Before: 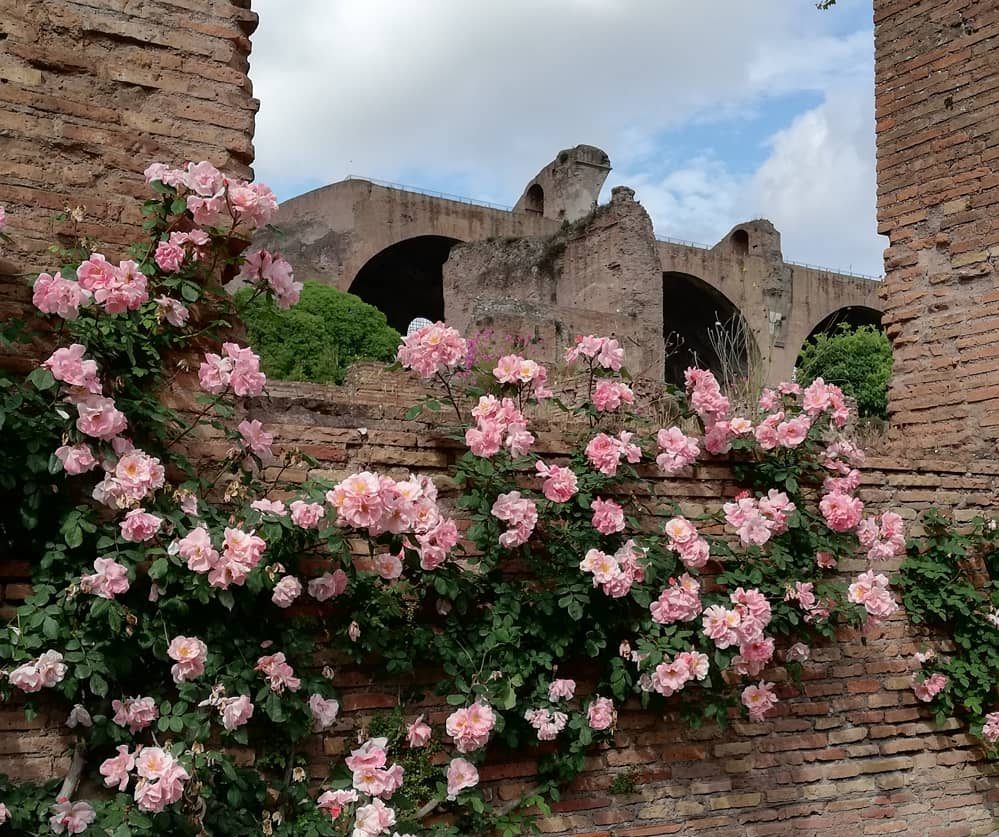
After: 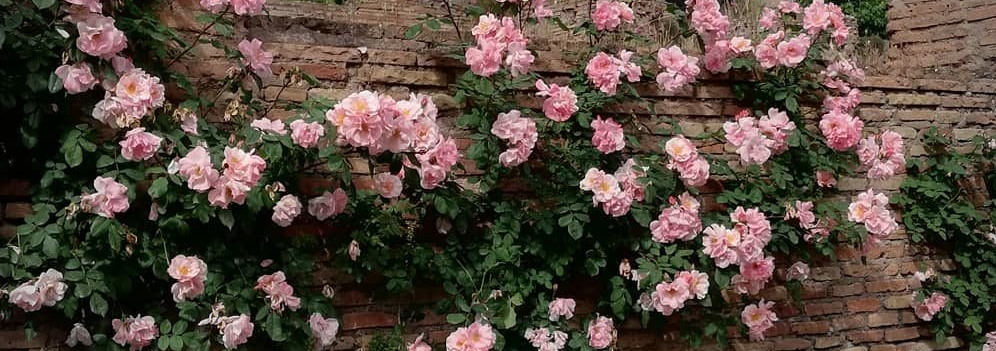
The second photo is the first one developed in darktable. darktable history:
crop: top 45.551%, bottom 12.262%
vignetting: unbound false
